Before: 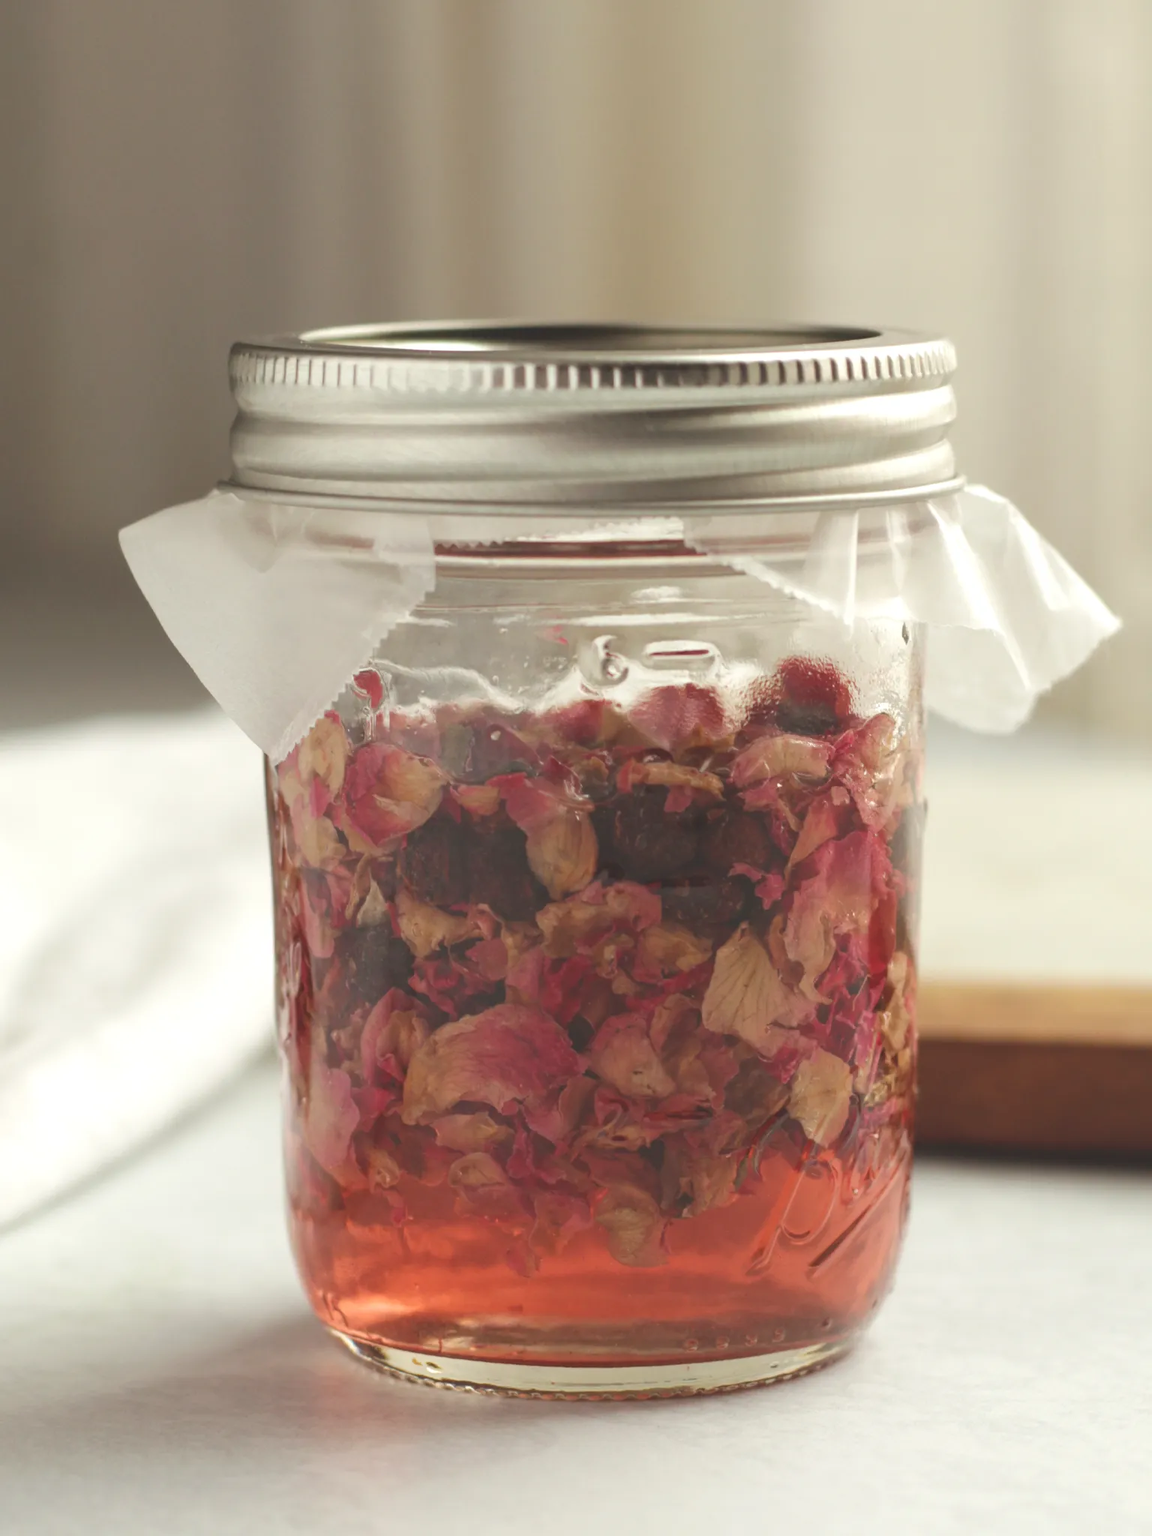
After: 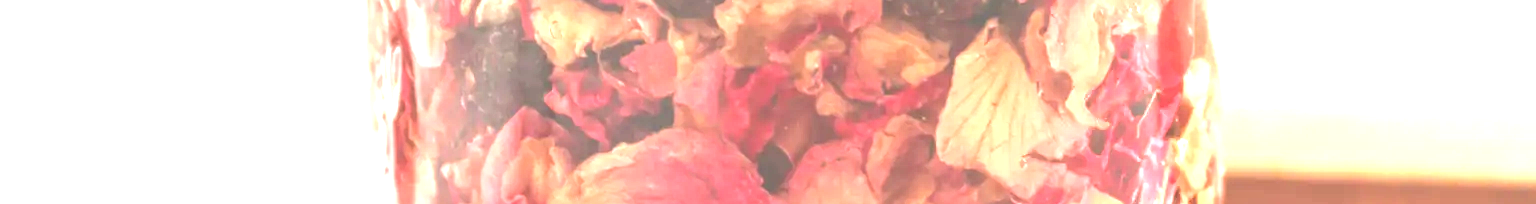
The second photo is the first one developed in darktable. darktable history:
local contrast: on, module defaults
crop and rotate: top 59.084%, bottom 30.916%
exposure: black level correction 0, exposure 2.327 EV, compensate exposure bias true, compensate highlight preservation false
